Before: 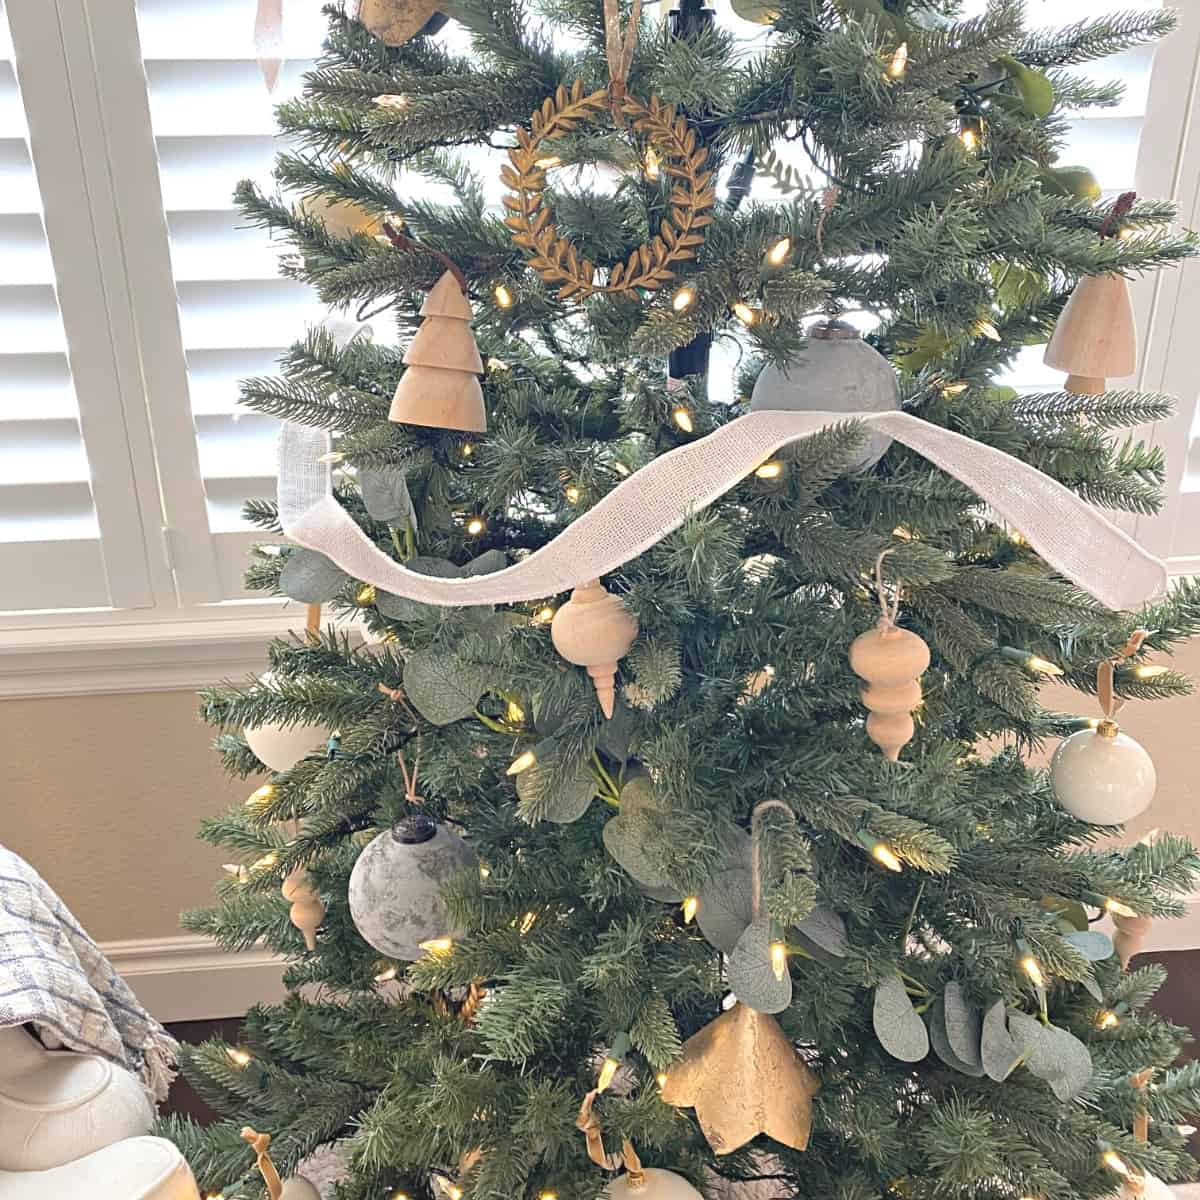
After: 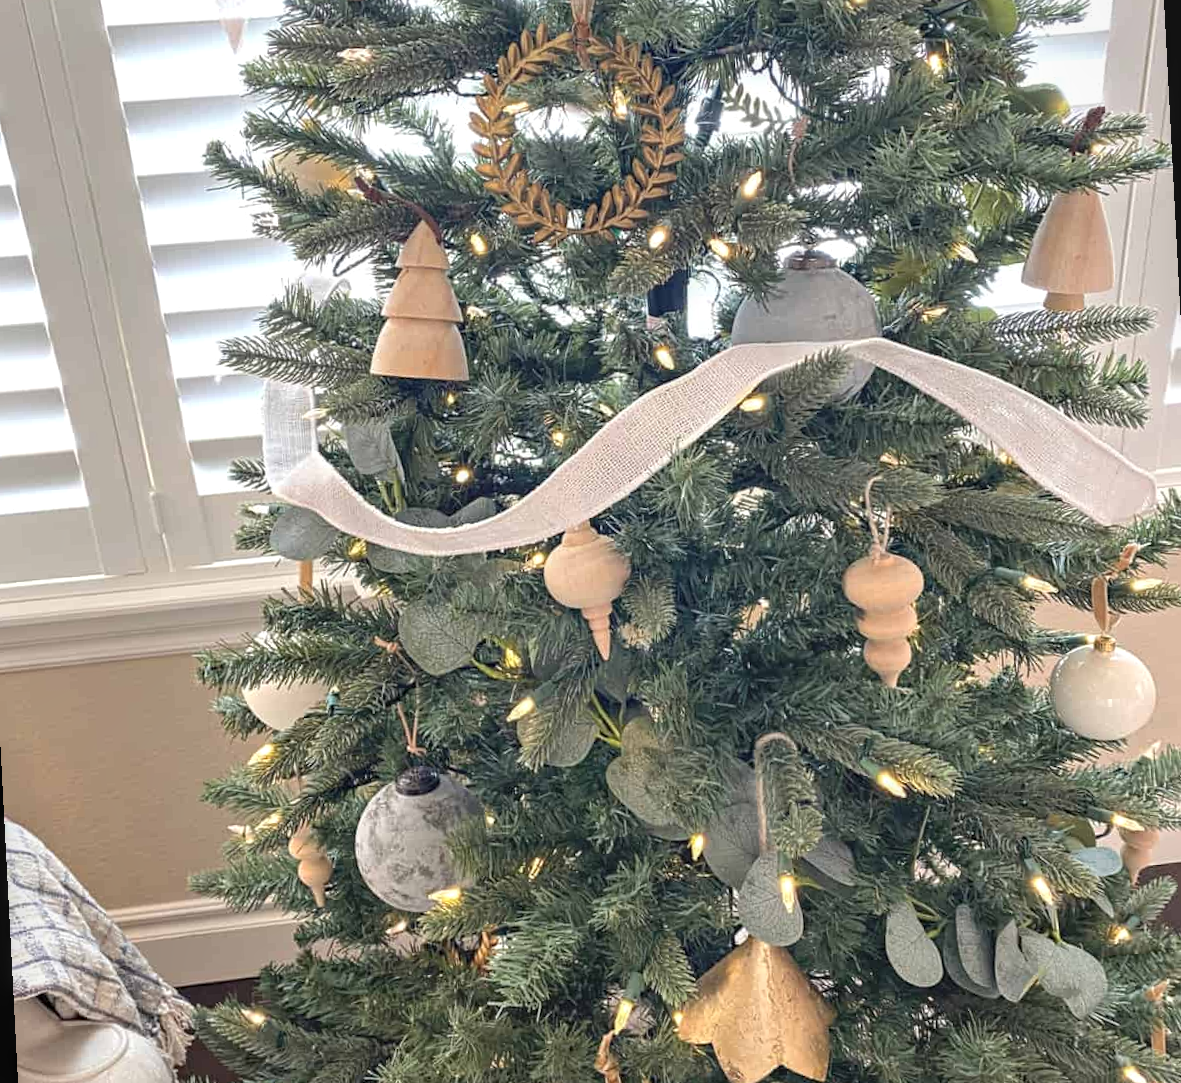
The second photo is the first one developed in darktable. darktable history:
rotate and perspective: rotation -3°, crop left 0.031, crop right 0.968, crop top 0.07, crop bottom 0.93
local contrast: on, module defaults
